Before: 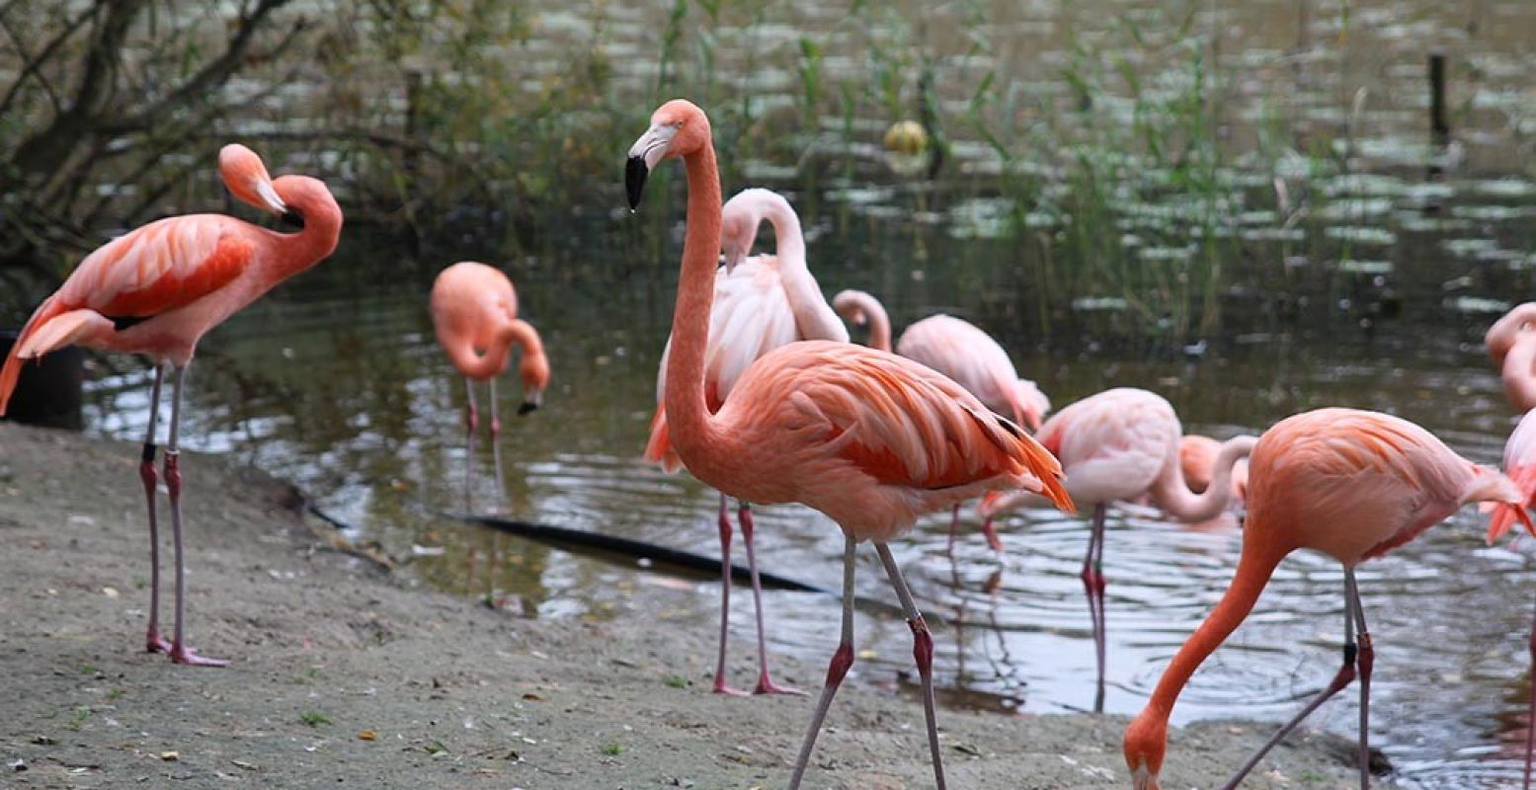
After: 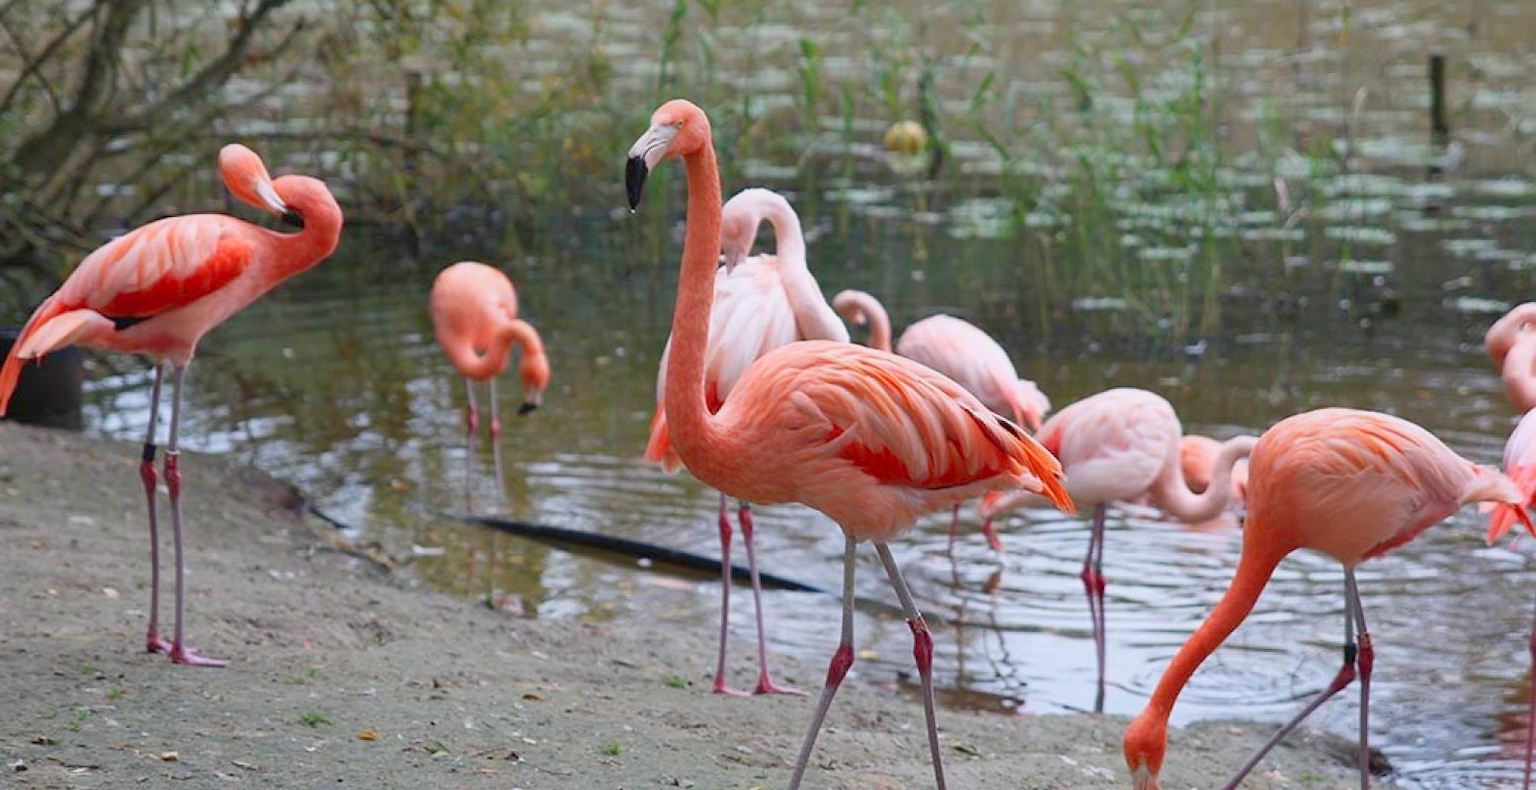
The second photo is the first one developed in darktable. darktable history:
levels: levels [0, 0.43, 0.984]
tone equalizer: -8 EV 0.217 EV, -7 EV 0.417 EV, -6 EV 0.384 EV, -5 EV 0.244 EV, -3 EV -0.253 EV, -2 EV -0.395 EV, -1 EV -0.412 EV, +0 EV -0.253 EV
